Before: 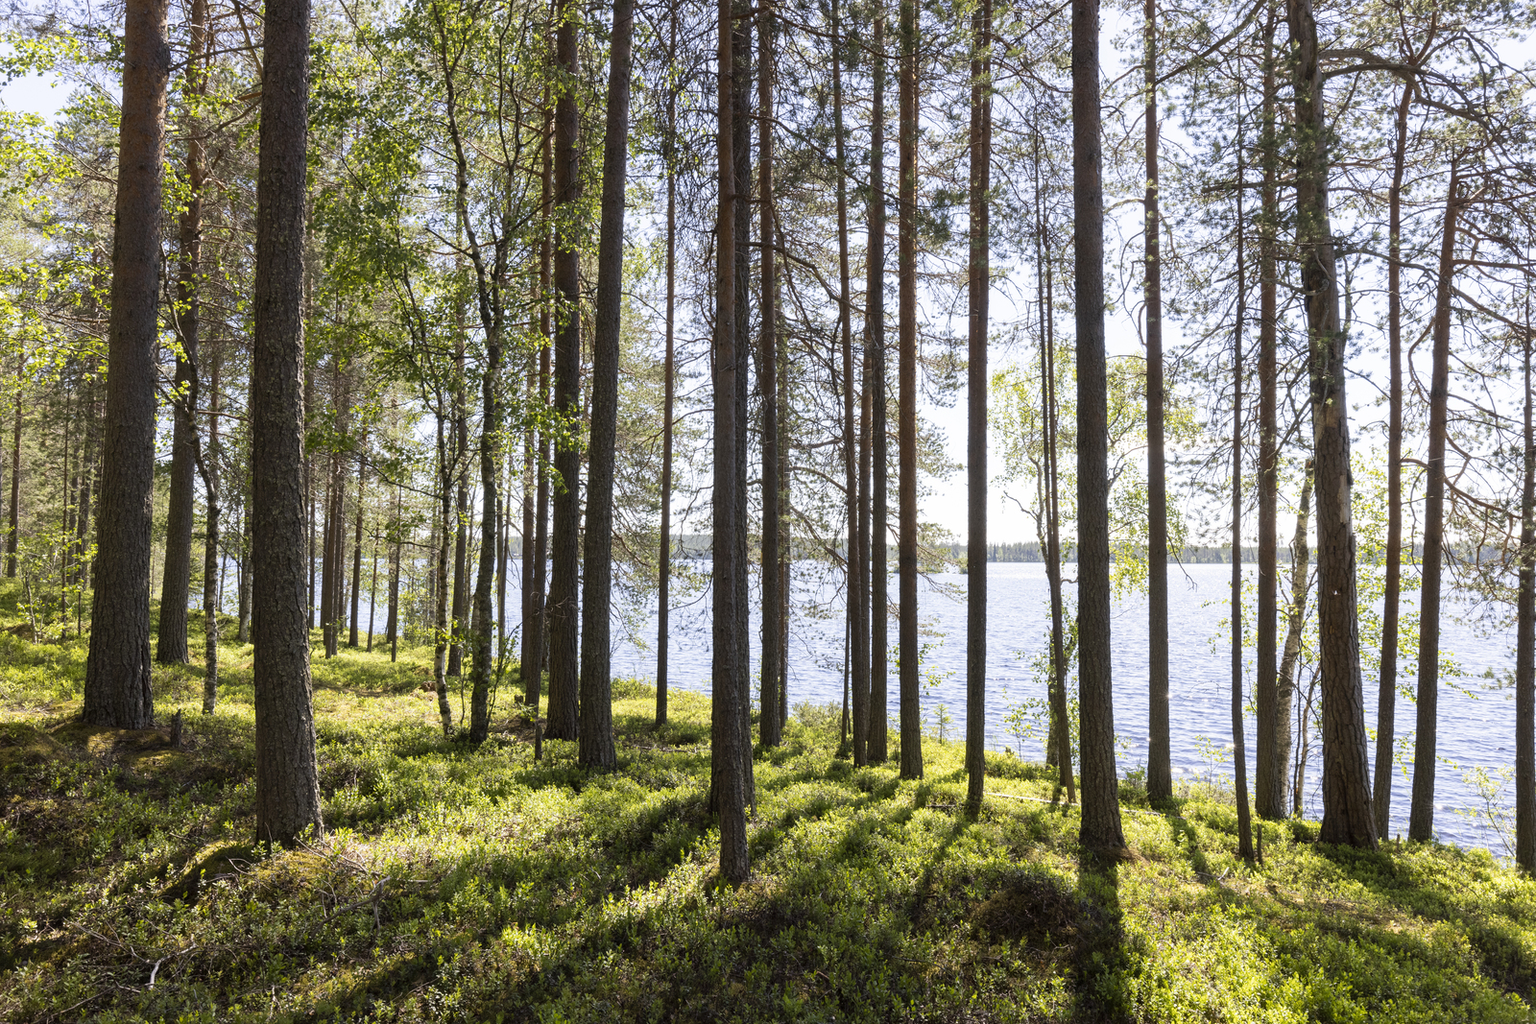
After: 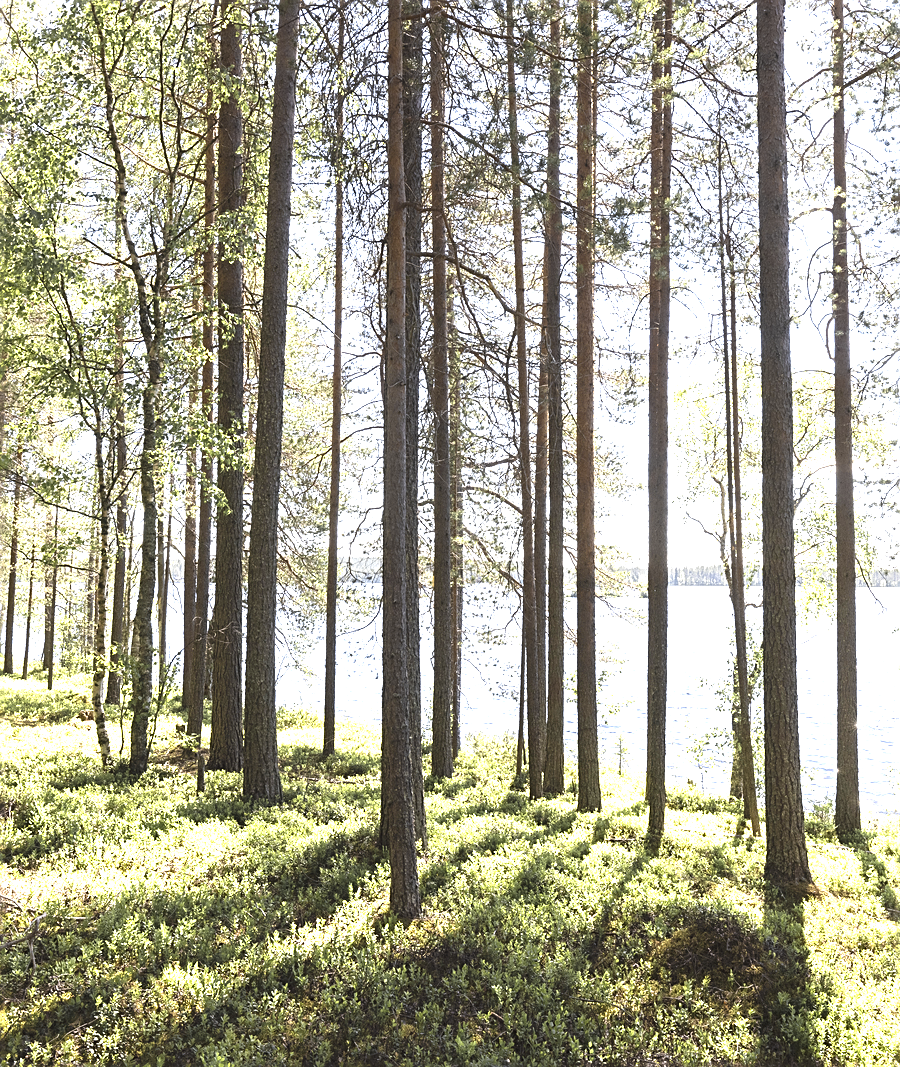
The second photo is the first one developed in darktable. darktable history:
crop and rotate: left 22.516%, right 21.234%
exposure: black level correction -0.005, exposure 1.002 EV, compensate highlight preservation false
color zones: curves: ch0 [(0.004, 0.306) (0.107, 0.448) (0.252, 0.656) (0.41, 0.398) (0.595, 0.515) (0.768, 0.628)]; ch1 [(0.07, 0.323) (0.151, 0.452) (0.252, 0.608) (0.346, 0.221) (0.463, 0.189) (0.61, 0.368) (0.735, 0.395) (0.921, 0.412)]; ch2 [(0, 0.476) (0.132, 0.512) (0.243, 0.512) (0.397, 0.48) (0.522, 0.376) (0.634, 0.536) (0.761, 0.46)]
sharpen: on, module defaults
